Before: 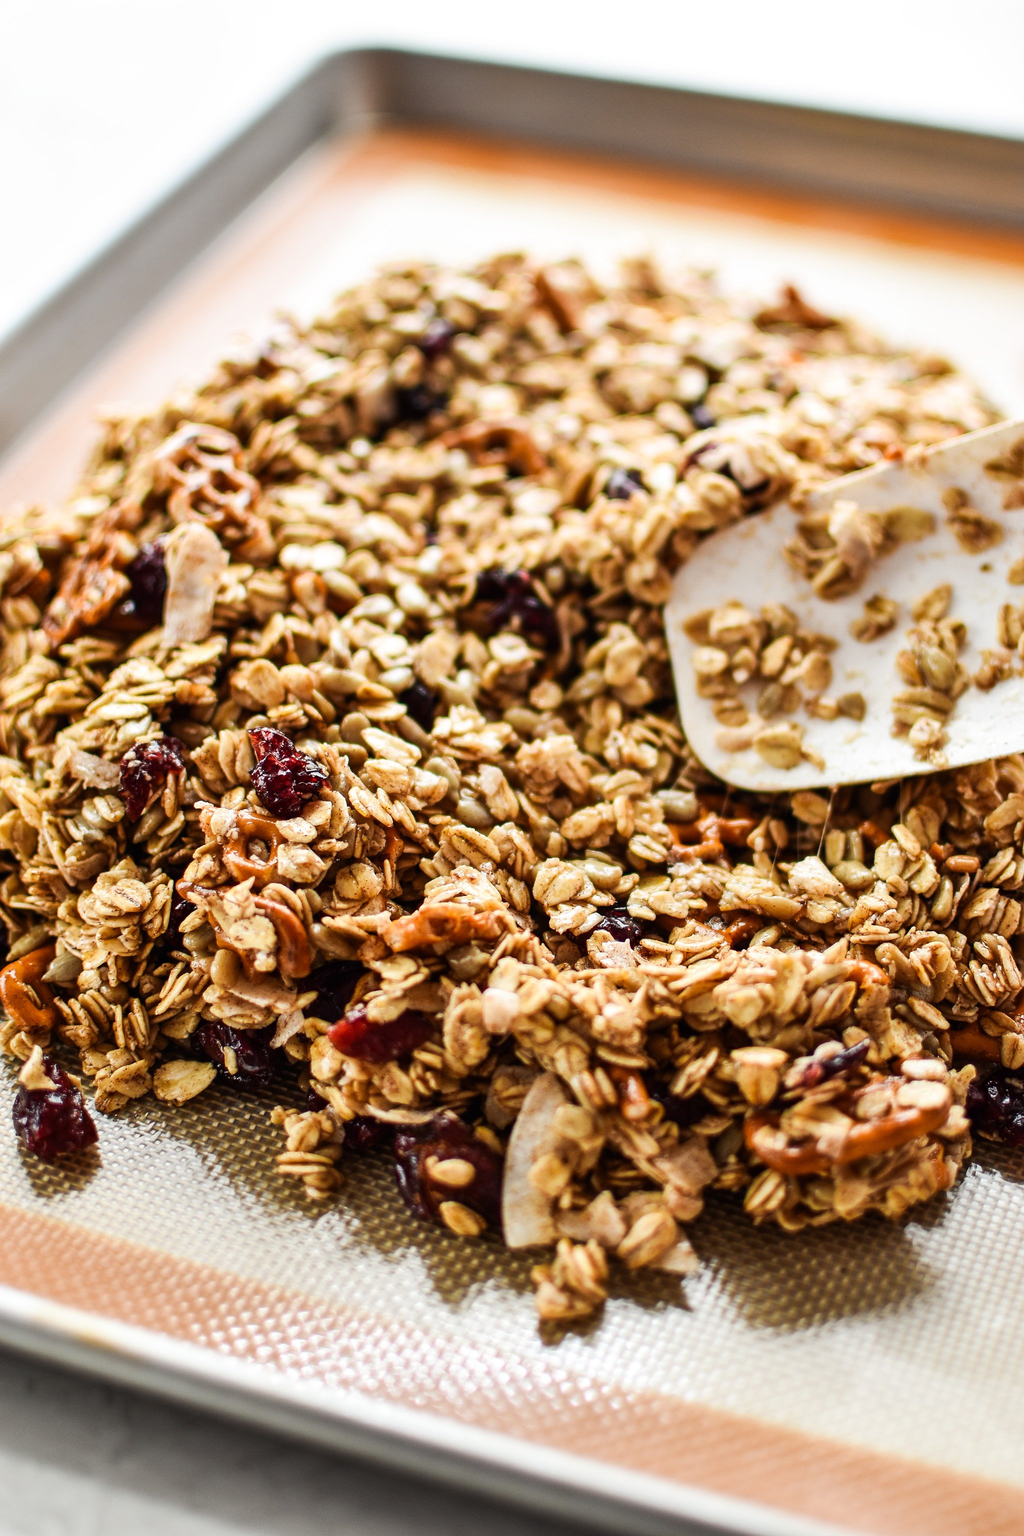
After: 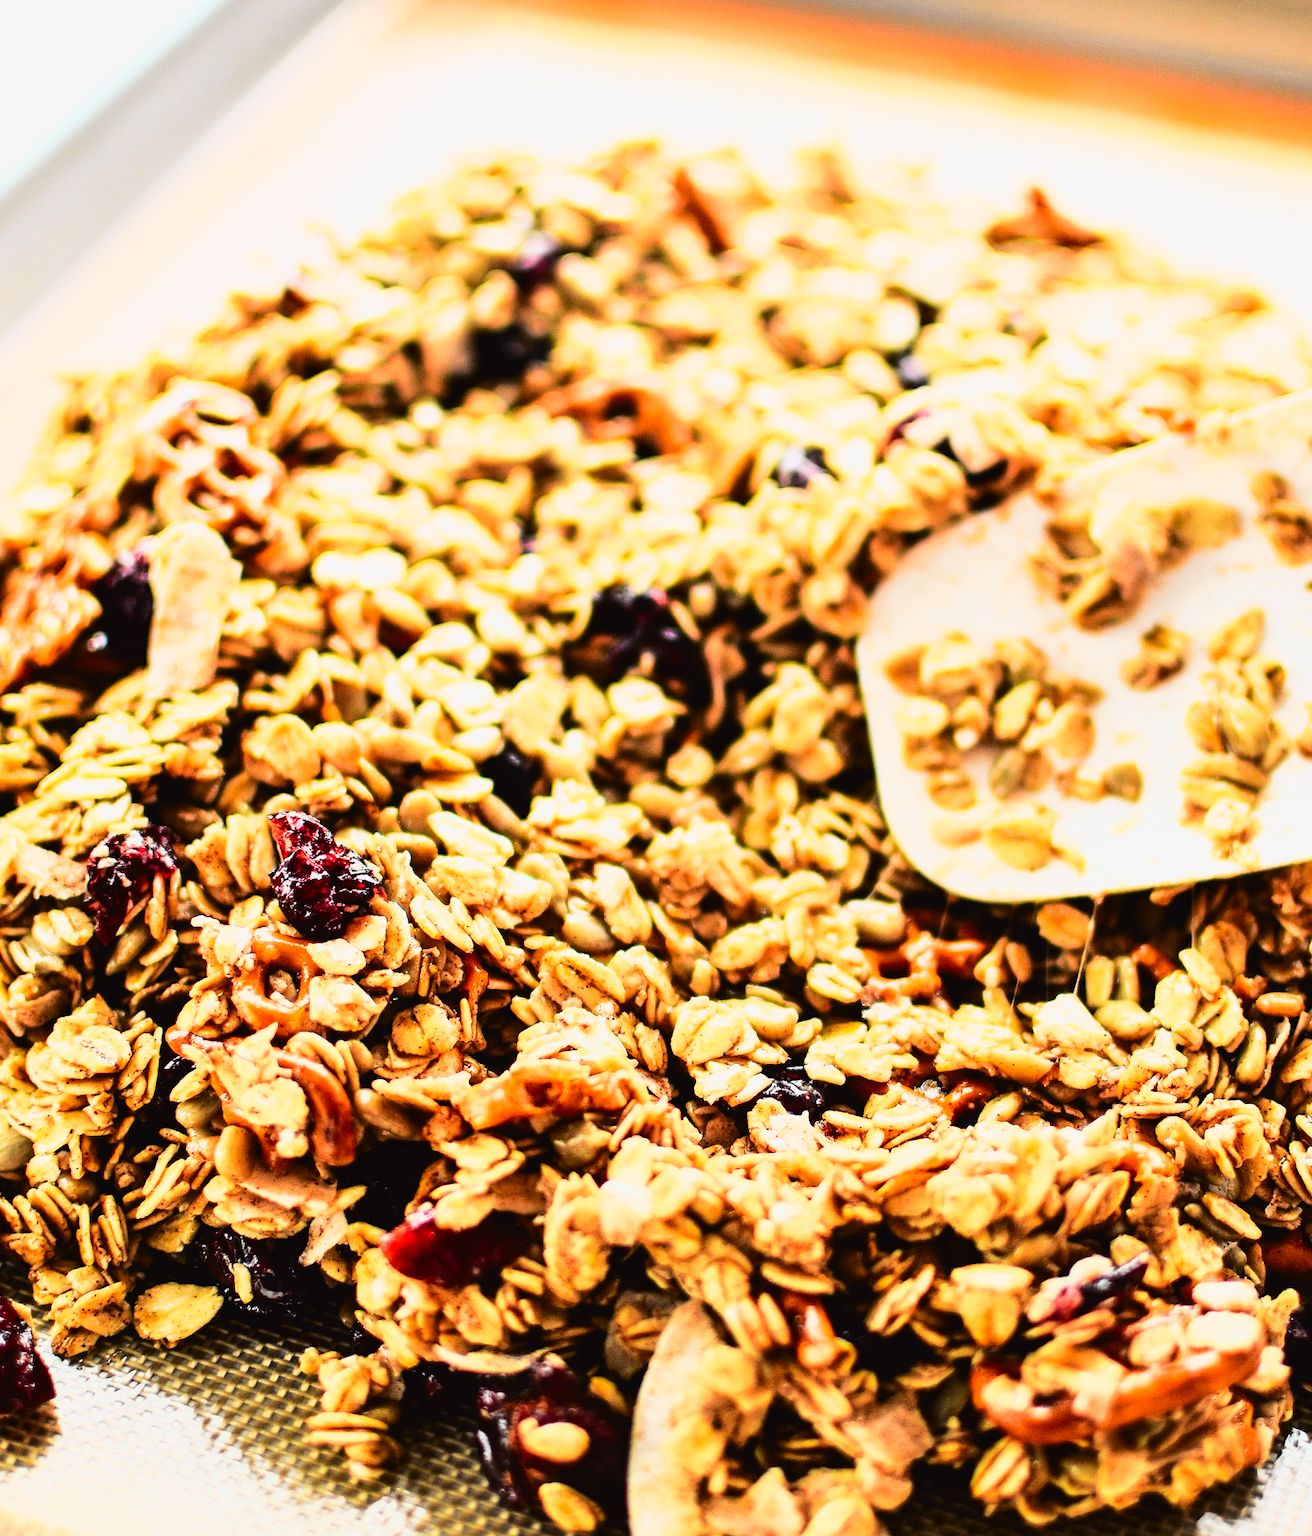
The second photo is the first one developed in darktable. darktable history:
crop: left 5.789%, top 10.081%, right 3.66%, bottom 19.302%
base curve: curves: ch0 [(0, 0) (0.007, 0.004) (0.027, 0.03) (0.046, 0.07) (0.207, 0.54) (0.442, 0.872) (0.673, 0.972) (1, 1)]
tone curve: curves: ch0 [(0, 0.021) (0.049, 0.044) (0.157, 0.131) (0.365, 0.359) (0.499, 0.517) (0.675, 0.667) (0.856, 0.83) (1, 0.969)]; ch1 [(0, 0) (0.302, 0.309) (0.433, 0.443) (0.472, 0.47) (0.502, 0.503) (0.527, 0.516) (0.564, 0.557) (0.614, 0.645) (0.677, 0.722) (0.859, 0.889) (1, 1)]; ch2 [(0, 0) (0.33, 0.301) (0.447, 0.44) (0.487, 0.496) (0.502, 0.501) (0.535, 0.537) (0.565, 0.558) (0.608, 0.624) (1, 1)], color space Lab, independent channels, preserve colors none
